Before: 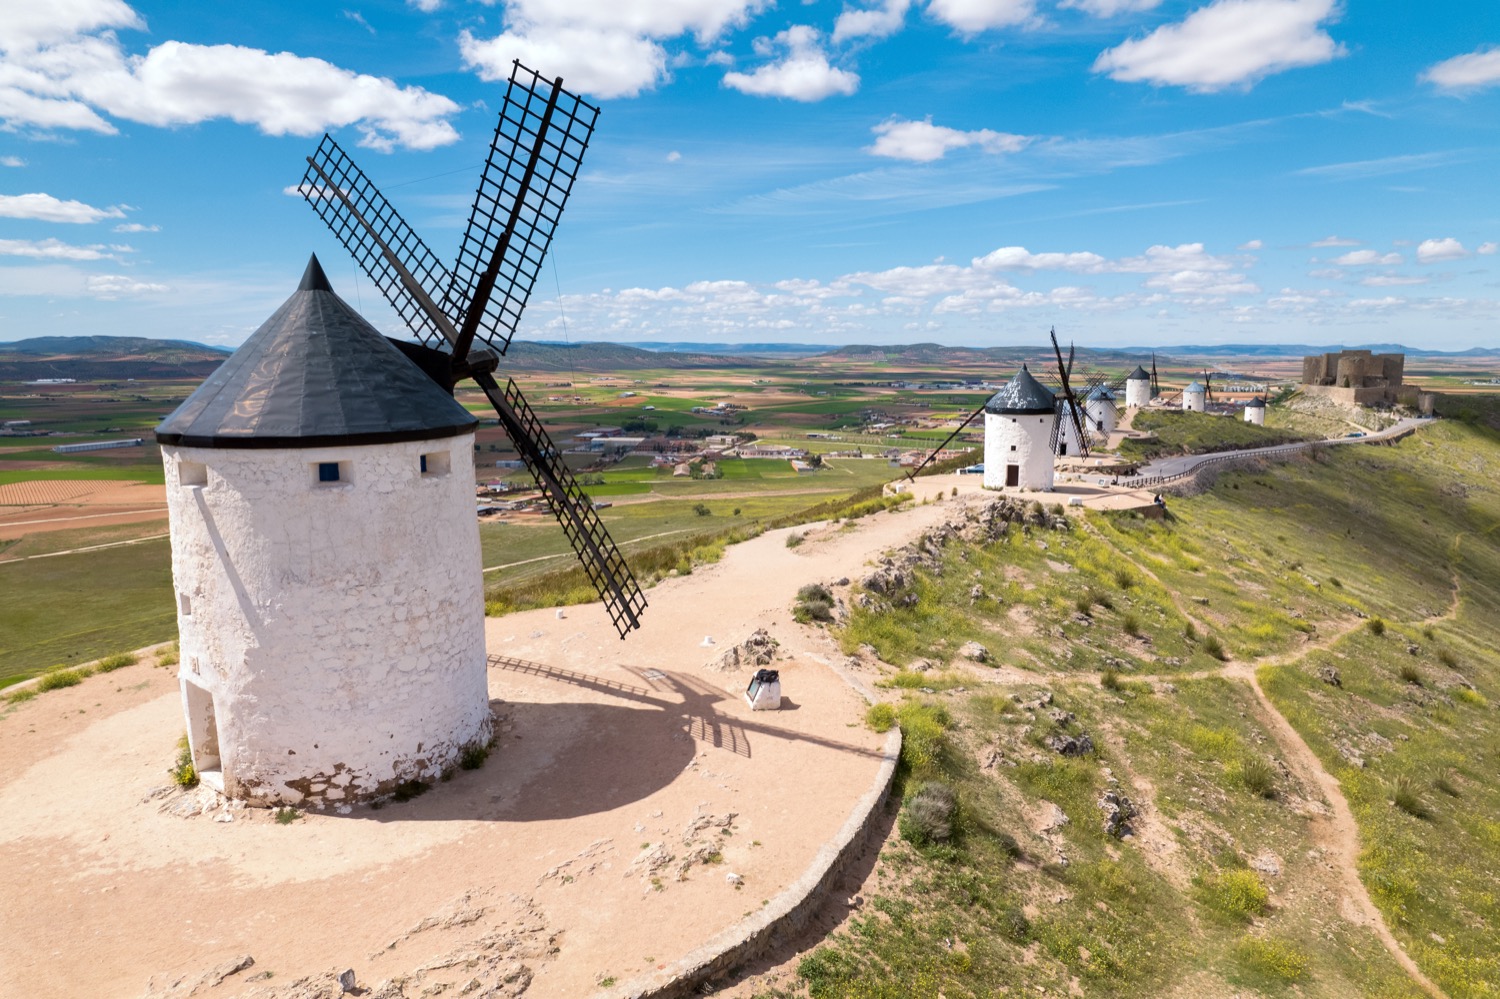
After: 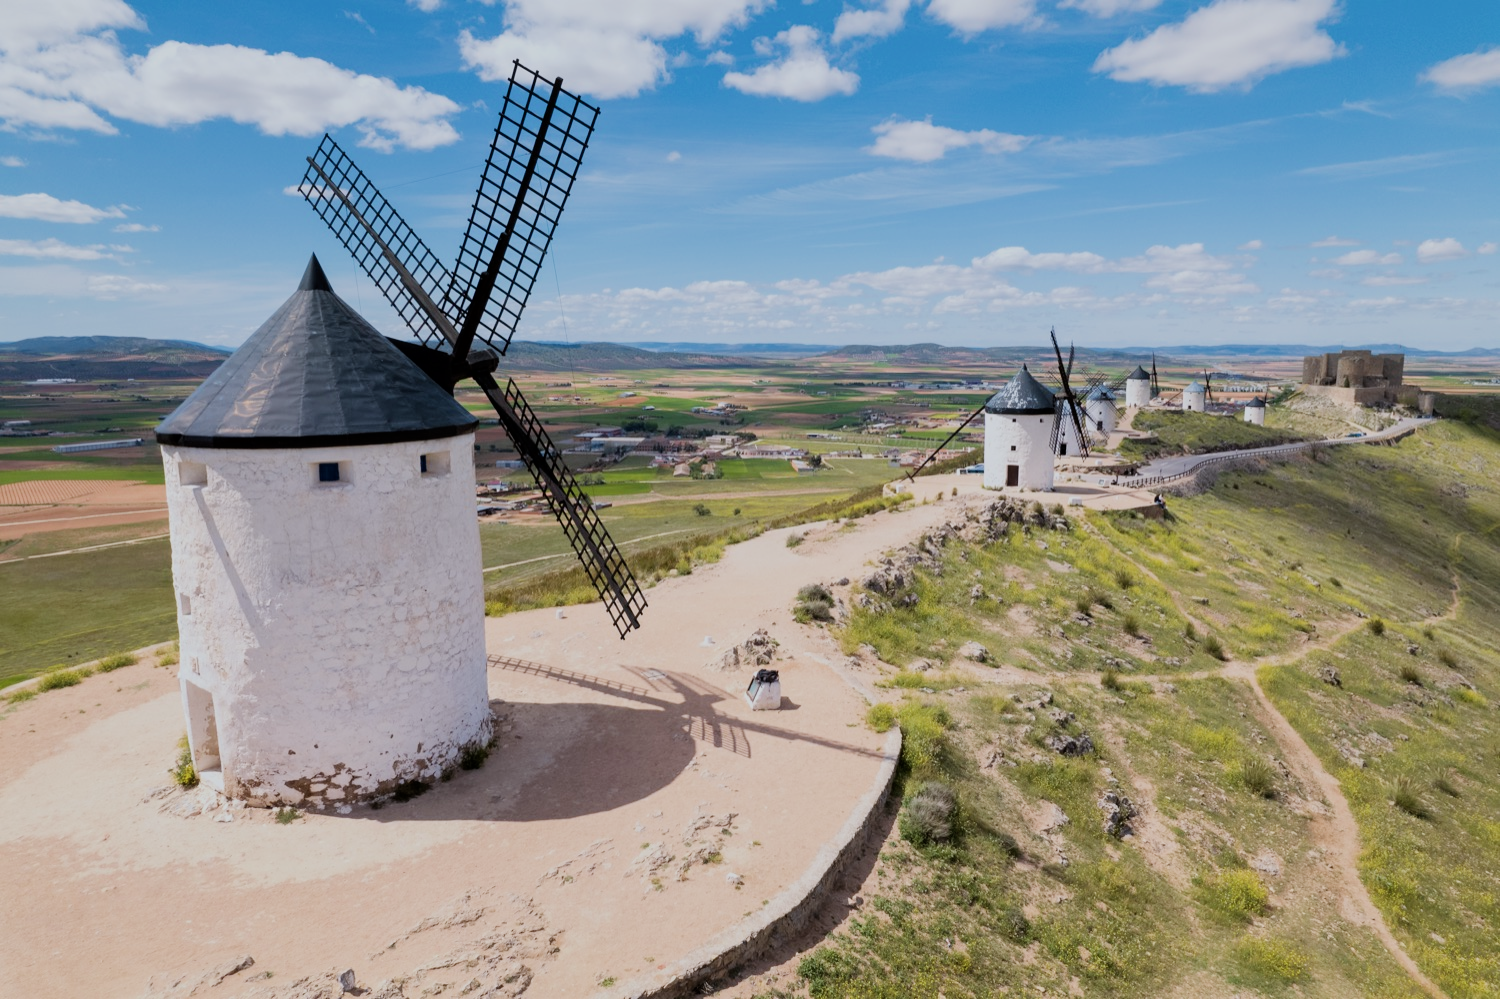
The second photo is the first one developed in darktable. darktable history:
color calibration: x 0.354, y 0.367, temperature 4713.54 K
contrast brightness saturation: saturation -0.035
filmic rgb: black relative exposure -16 EV, white relative exposure 6.13 EV, hardness 5.22
